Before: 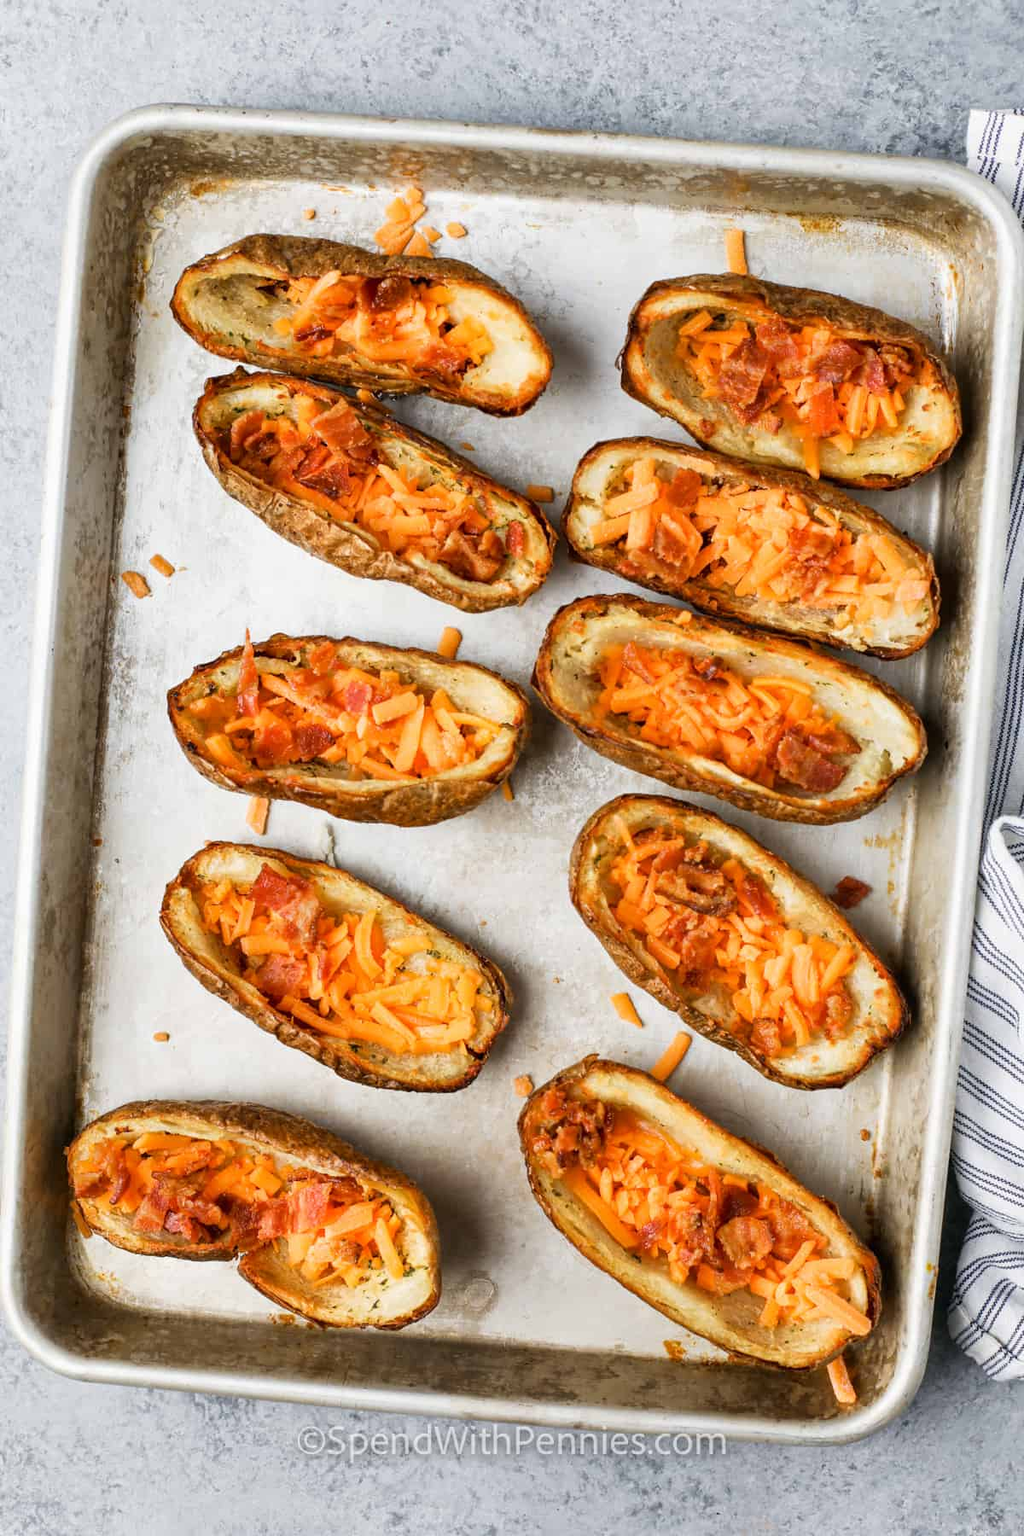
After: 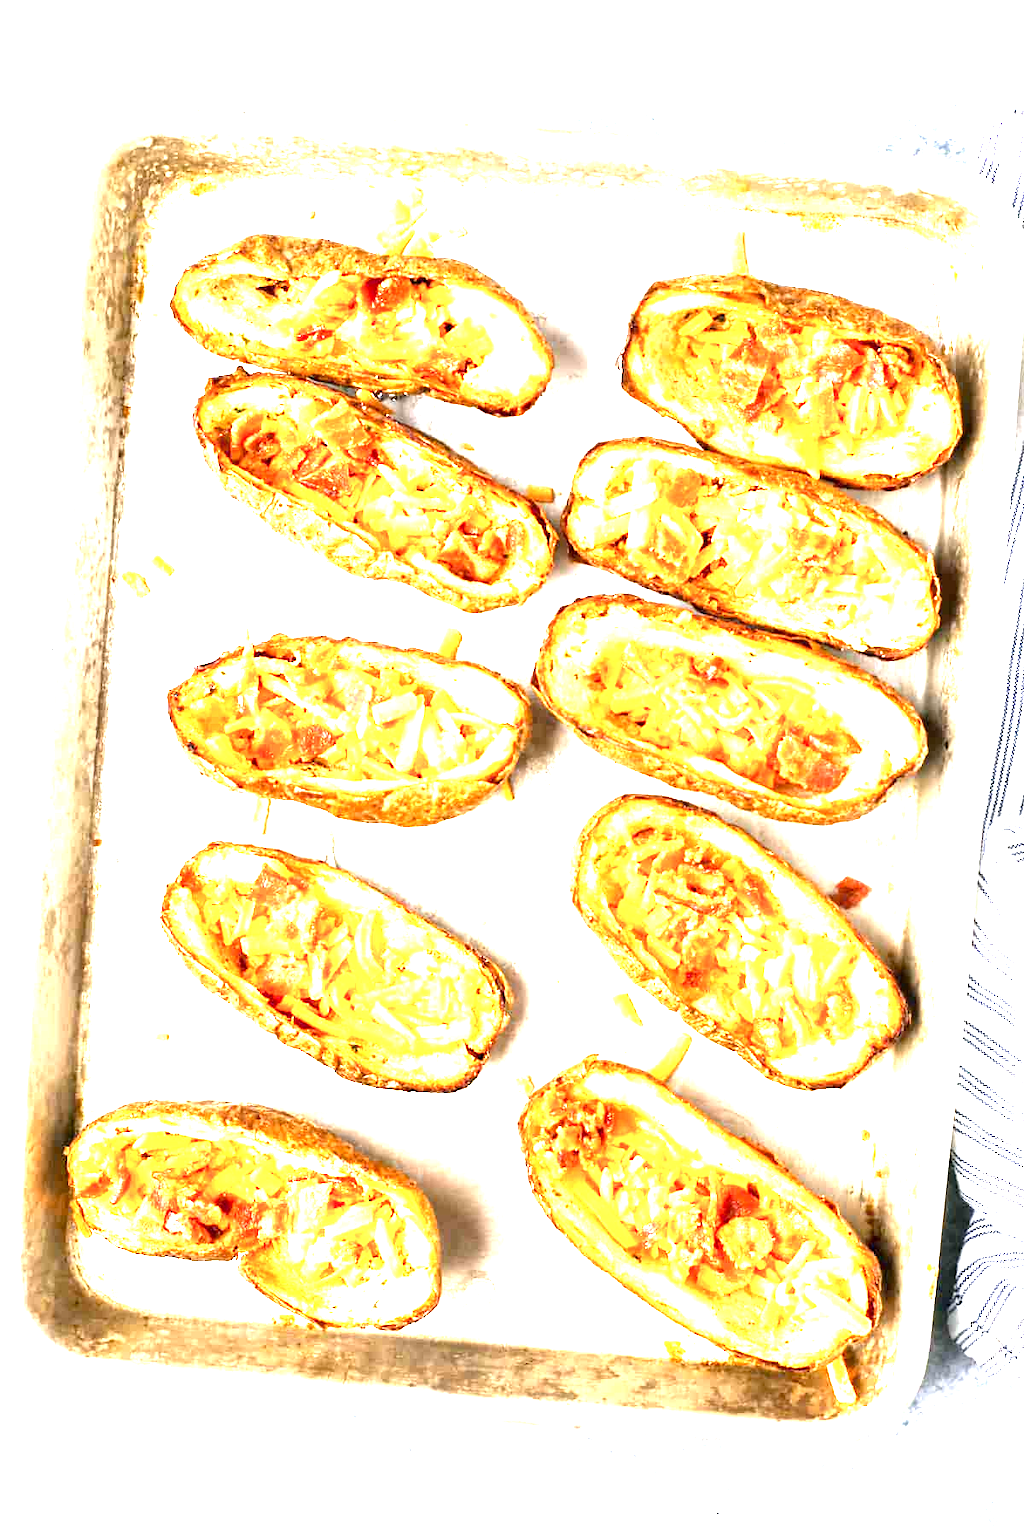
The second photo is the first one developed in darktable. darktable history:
color balance rgb: linear chroma grading › shadows -3%, linear chroma grading › highlights -4%
exposure: black level correction 0.001, exposure 1.719 EV, compensate exposure bias true, compensate highlight preservation false
levels: levels [0, 0.352, 0.703]
